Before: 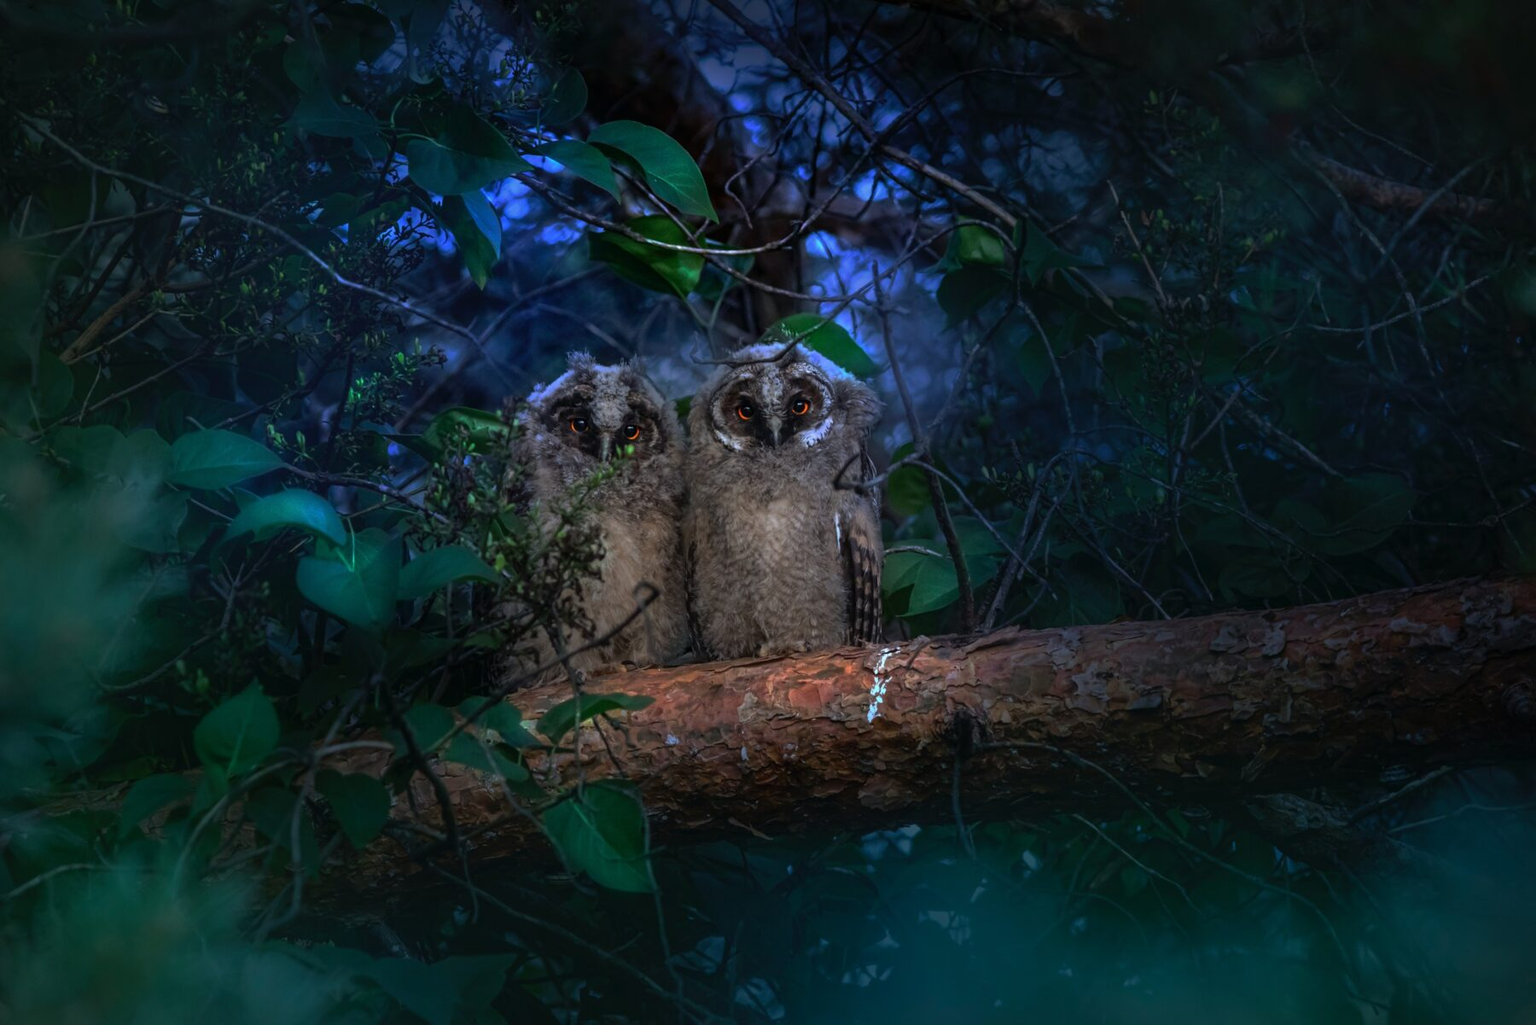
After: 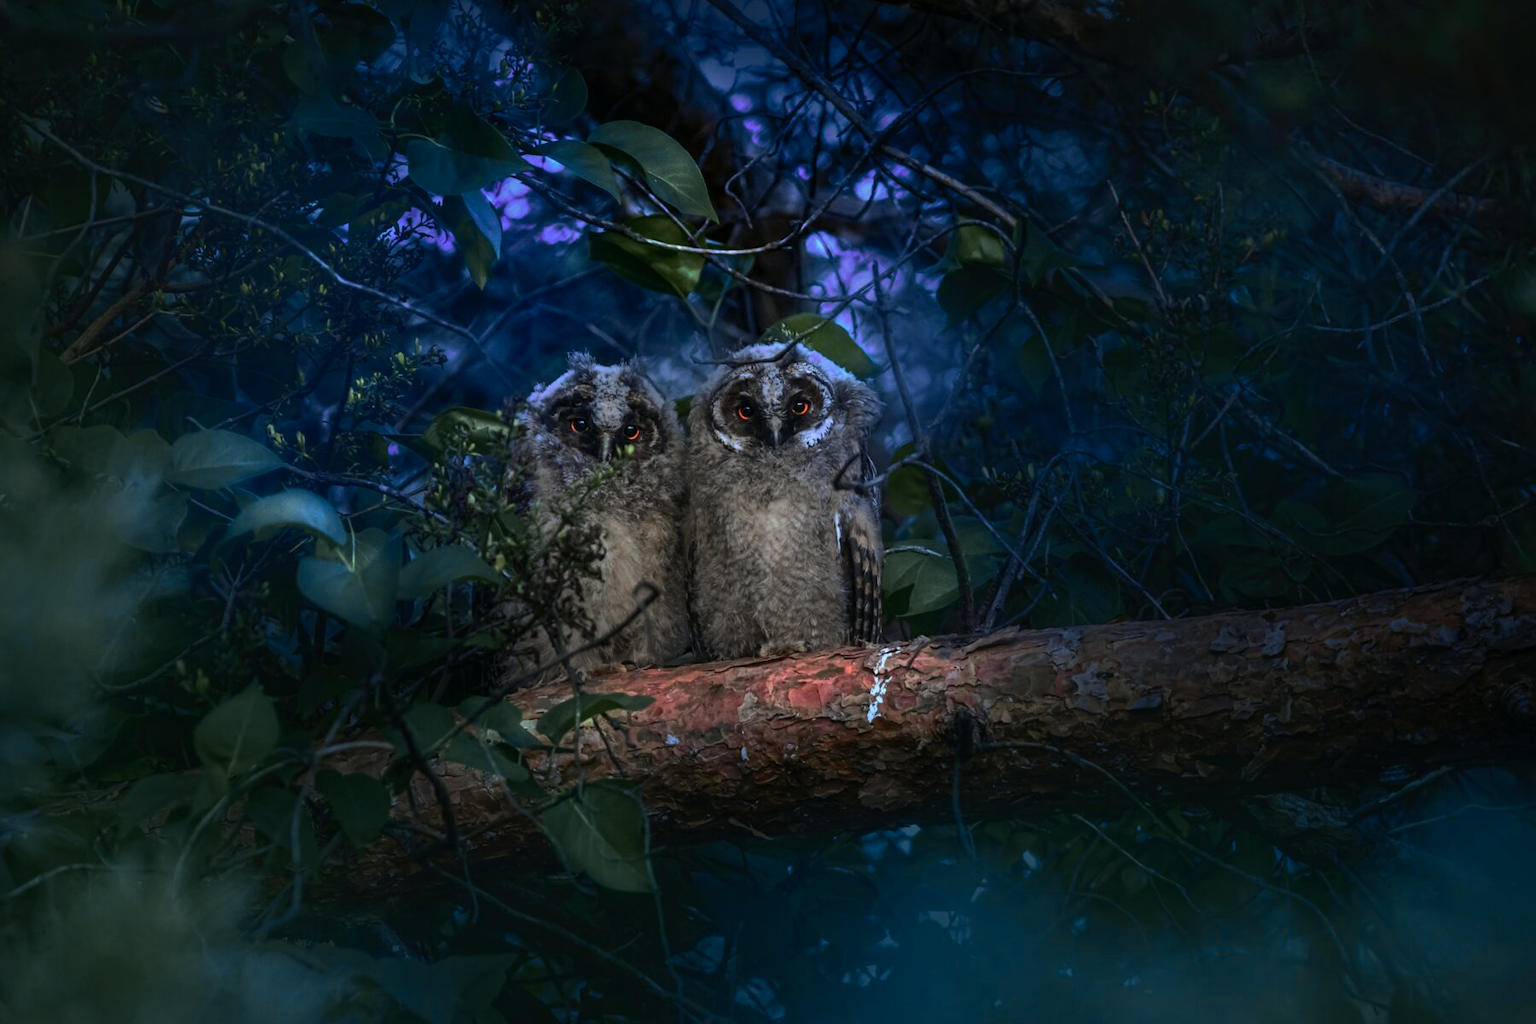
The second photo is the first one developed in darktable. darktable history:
tone curve: curves: ch0 [(0, 0) (0.23, 0.205) (0.486, 0.52) (0.822, 0.825) (0.994, 0.955)]; ch1 [(0, 0) (0.226, 0.261) (0.379, 0.442) (0.469, 0.472) (0.495, 0.495) (0.514, 0.504) (0.561, 0.568) (0.59, 0.612) (1, 1)]; ch2 [(0, 0) (0.269, 0.299) (0.459, 0.441) (0.498, 0.499) (0.523, 0.52) (0.586, 0.569) (0.635, 0.617) (0.659, 0.681) (0.718, 0.764) (1, 1)], color space Lab, independent channels, preserve colors none
